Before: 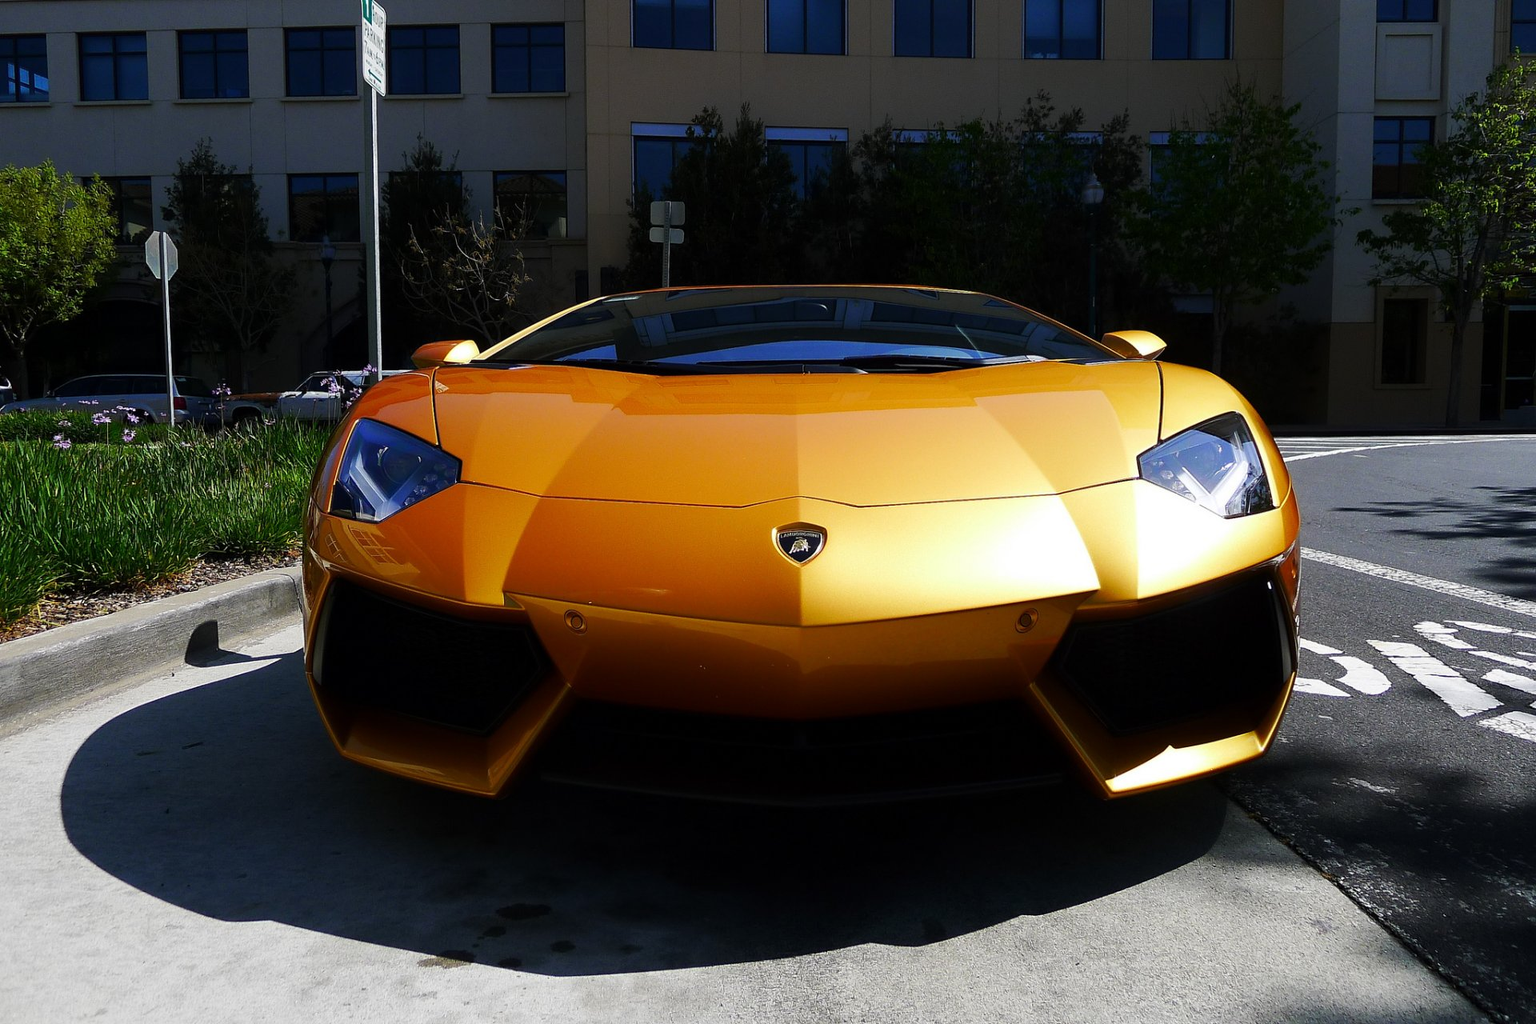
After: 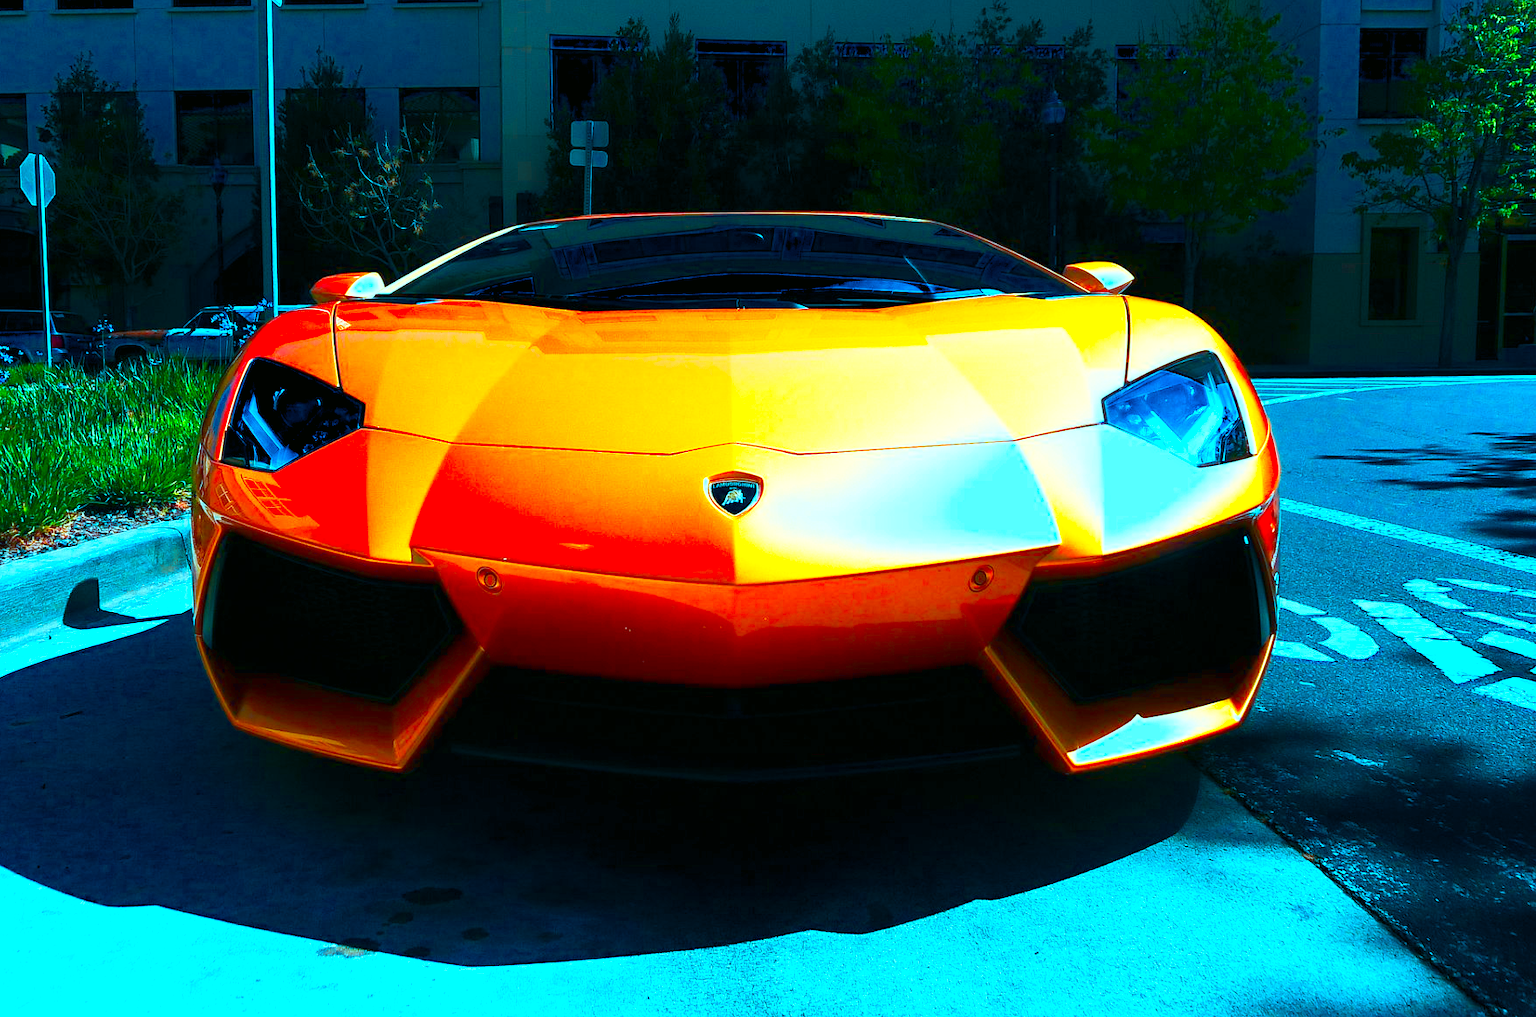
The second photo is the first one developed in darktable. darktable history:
crop and rotate: left 8.313%, top 8.887%
color calibration: output R [1.422, -0.35, -0.252, 0], output G [-0.238, 1.259, -0.084, 0], output B [-0.081, -0.196, 1.58, 0], output brightness [0.49, 0.671, -0.57, 0], x 0.372, y 0.386, temperature 4284.16 K
base curve: curves: ch0 [(0, 0) (0.666, 0.806) (1, 1)], preserve colors none
color correction: highlights a* -7.33, highlights b* 0.904, shadows a* -3.54, saturation 1.37
